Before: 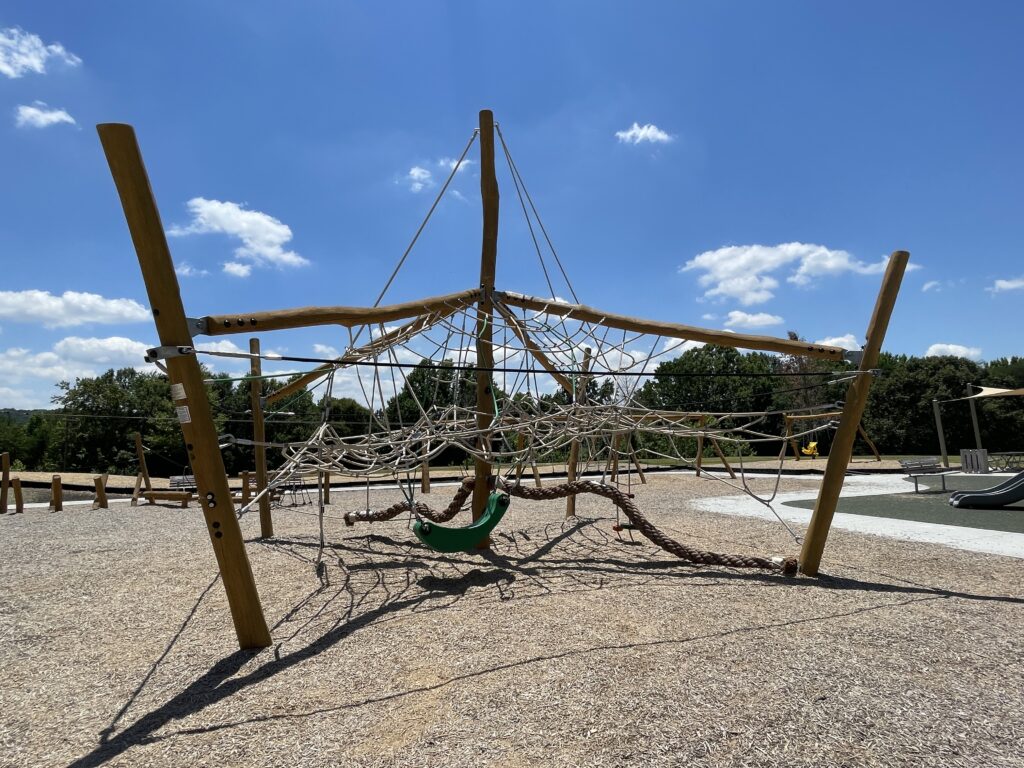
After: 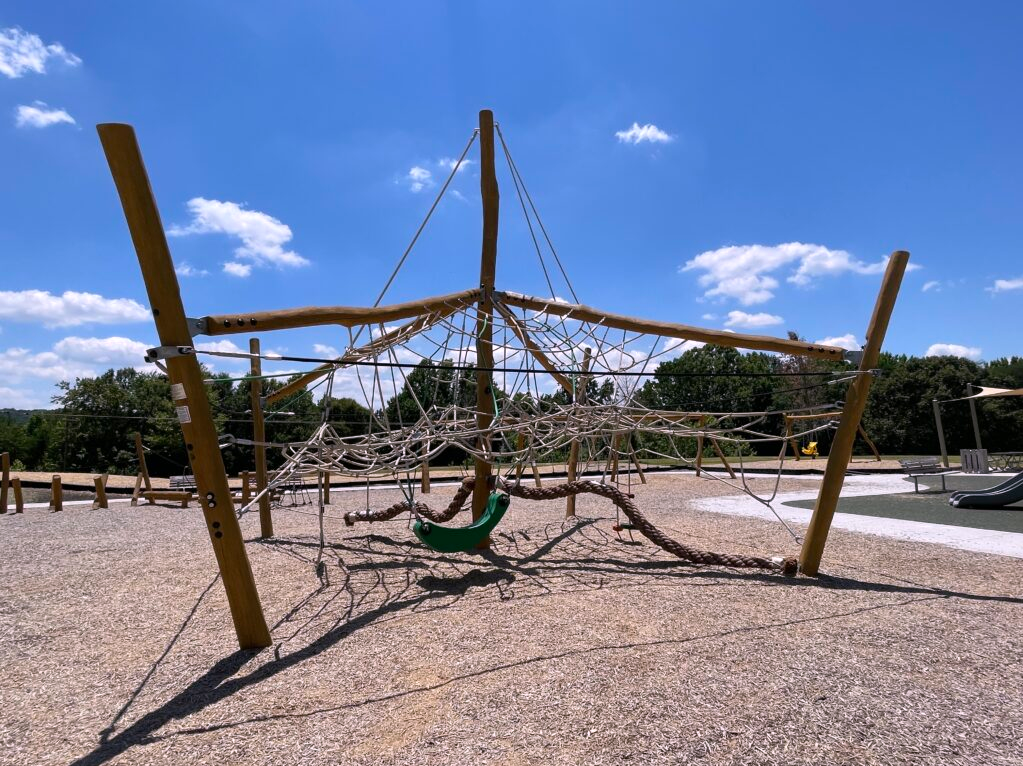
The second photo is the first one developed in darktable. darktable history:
crop: top 0.05%, bottom 0.098%
white balance: red 1.05, blue 1.072
